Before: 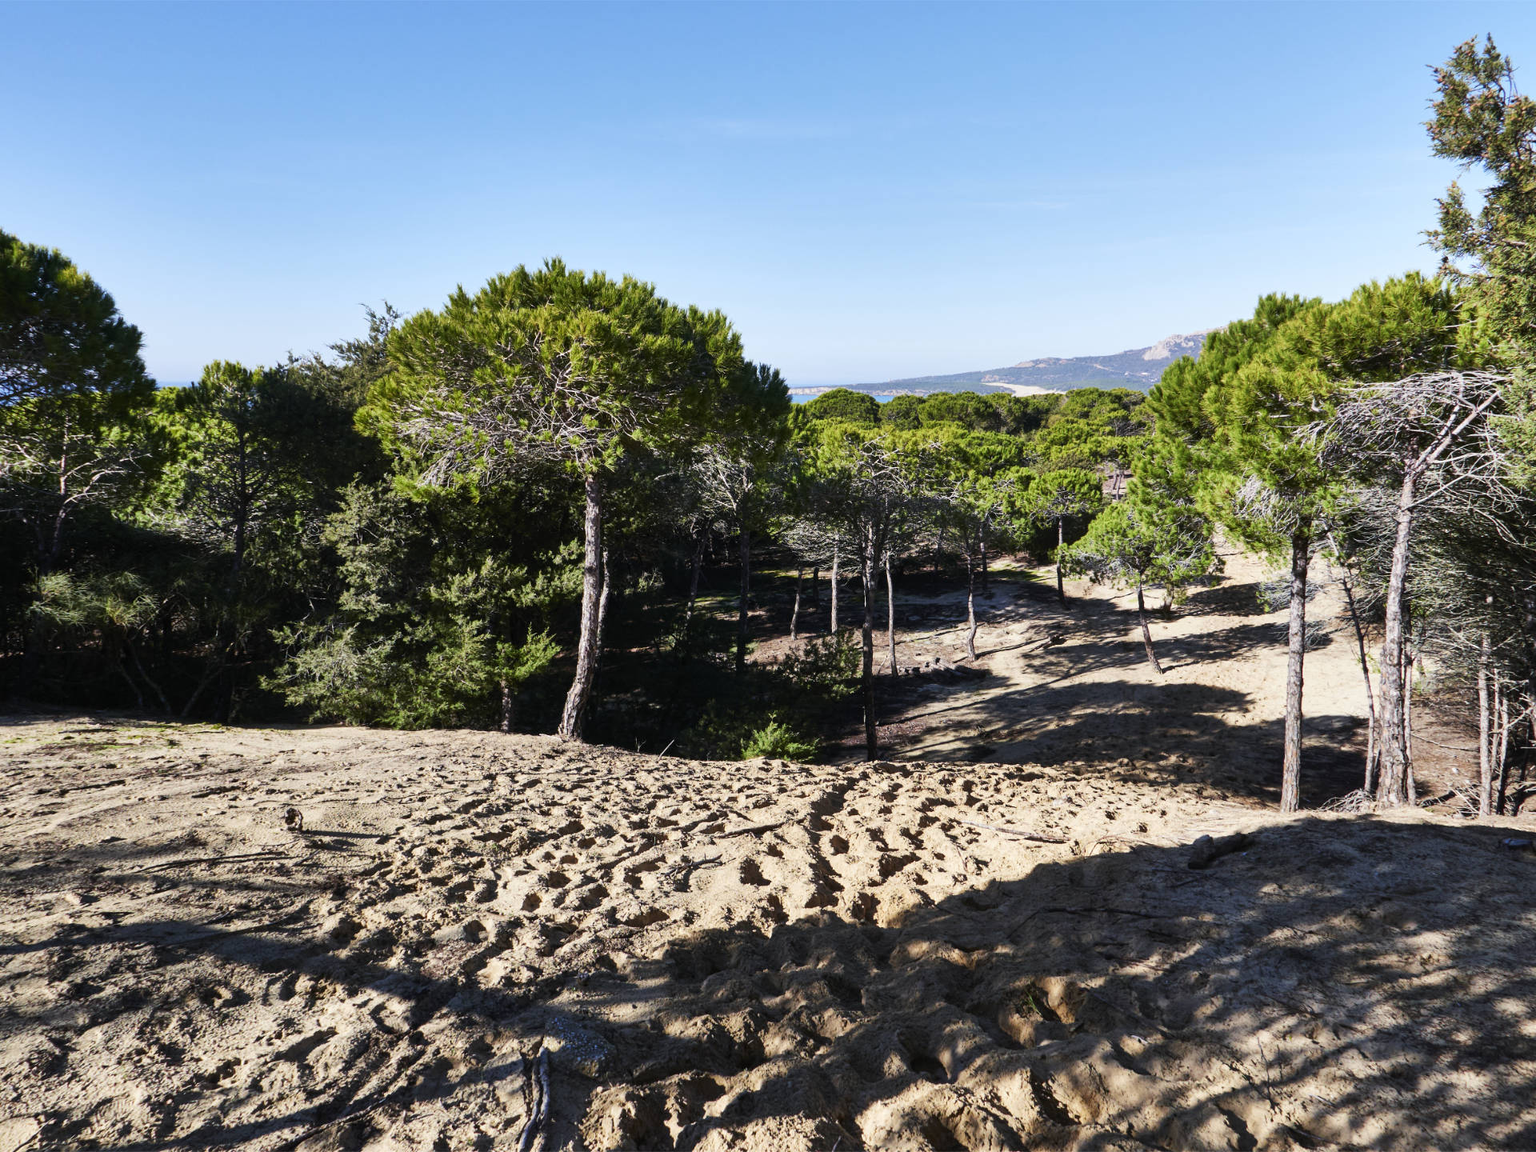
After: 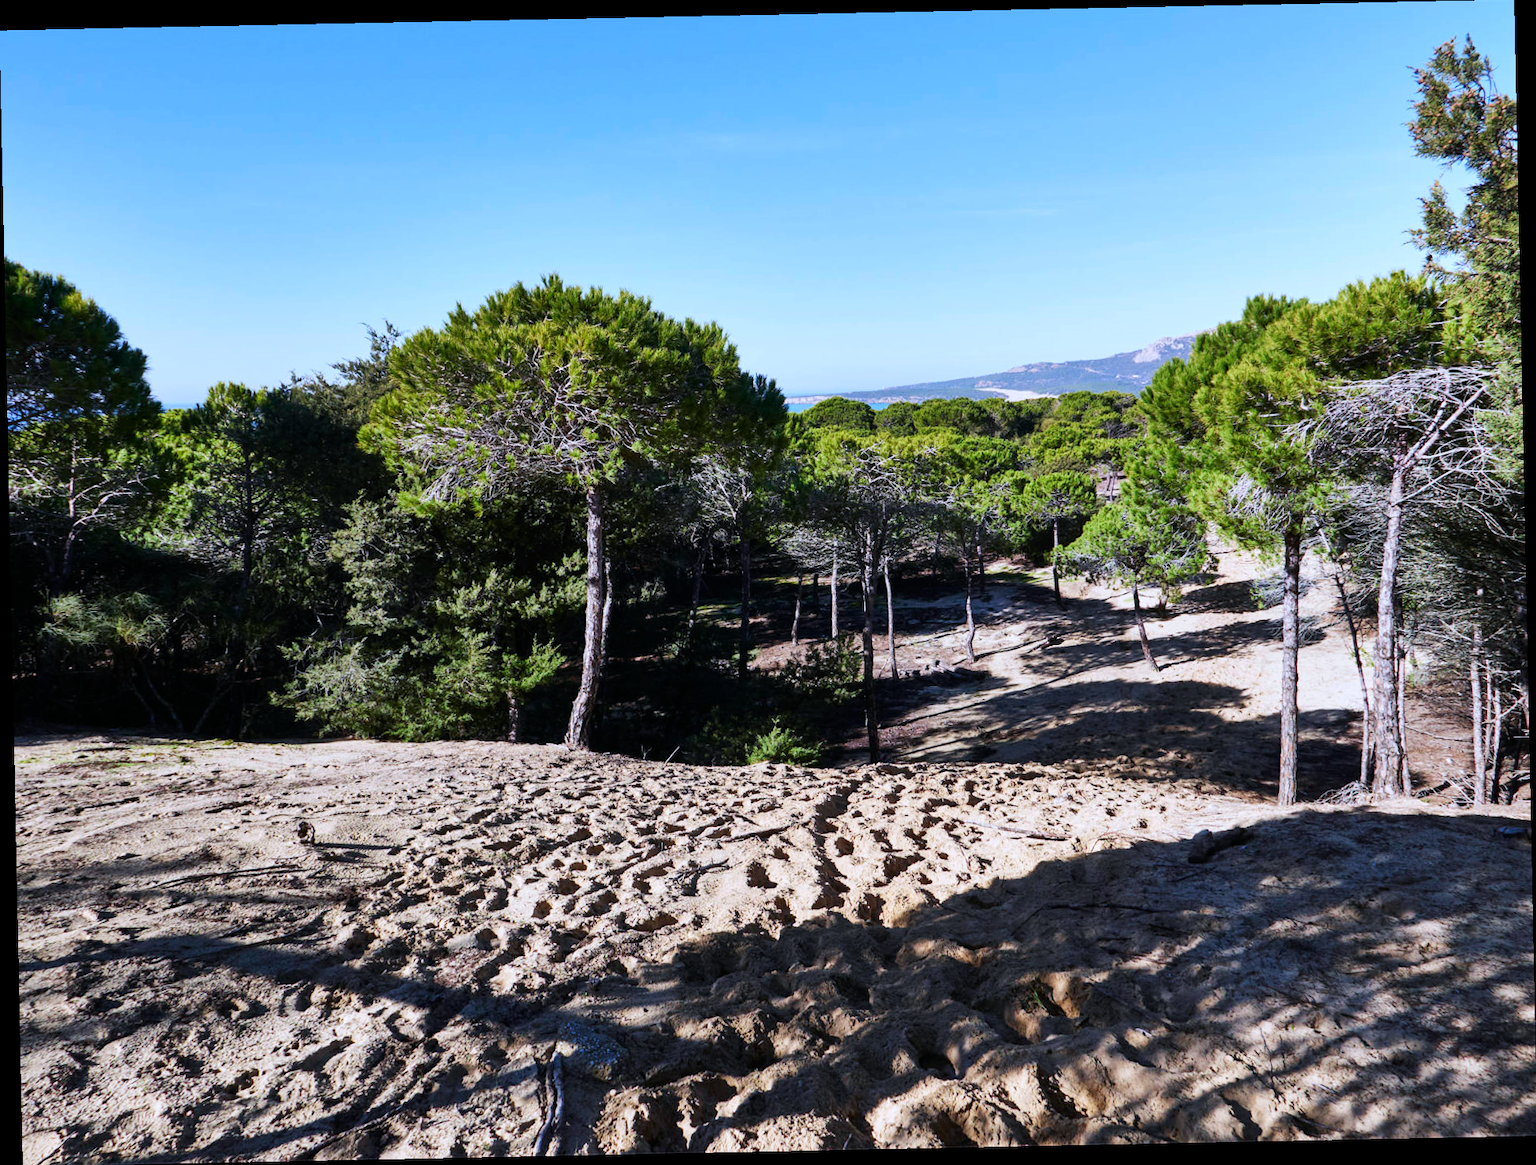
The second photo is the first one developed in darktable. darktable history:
white balance: red 0.967, blue 1.119, emerald 0.756
tone equalizer: on, module defaults
rotate and perspective: rotation -1.17°, automatic cropping off
